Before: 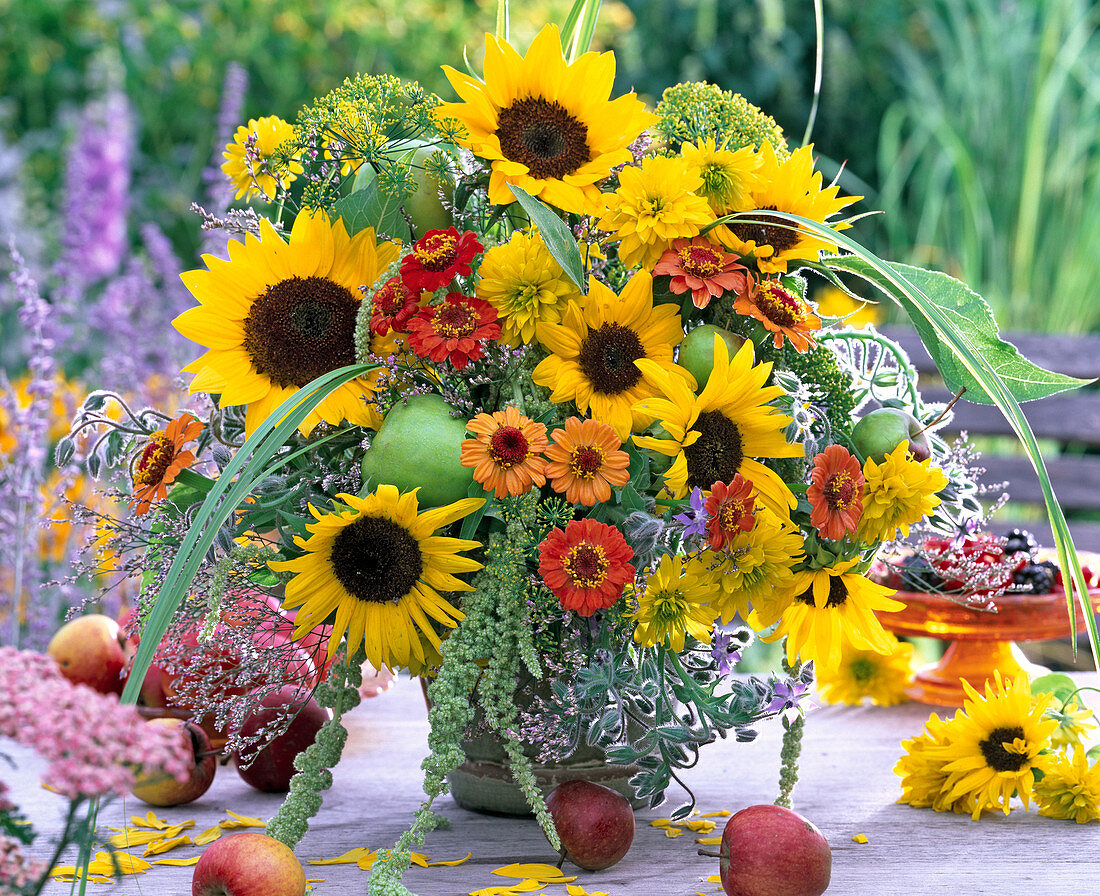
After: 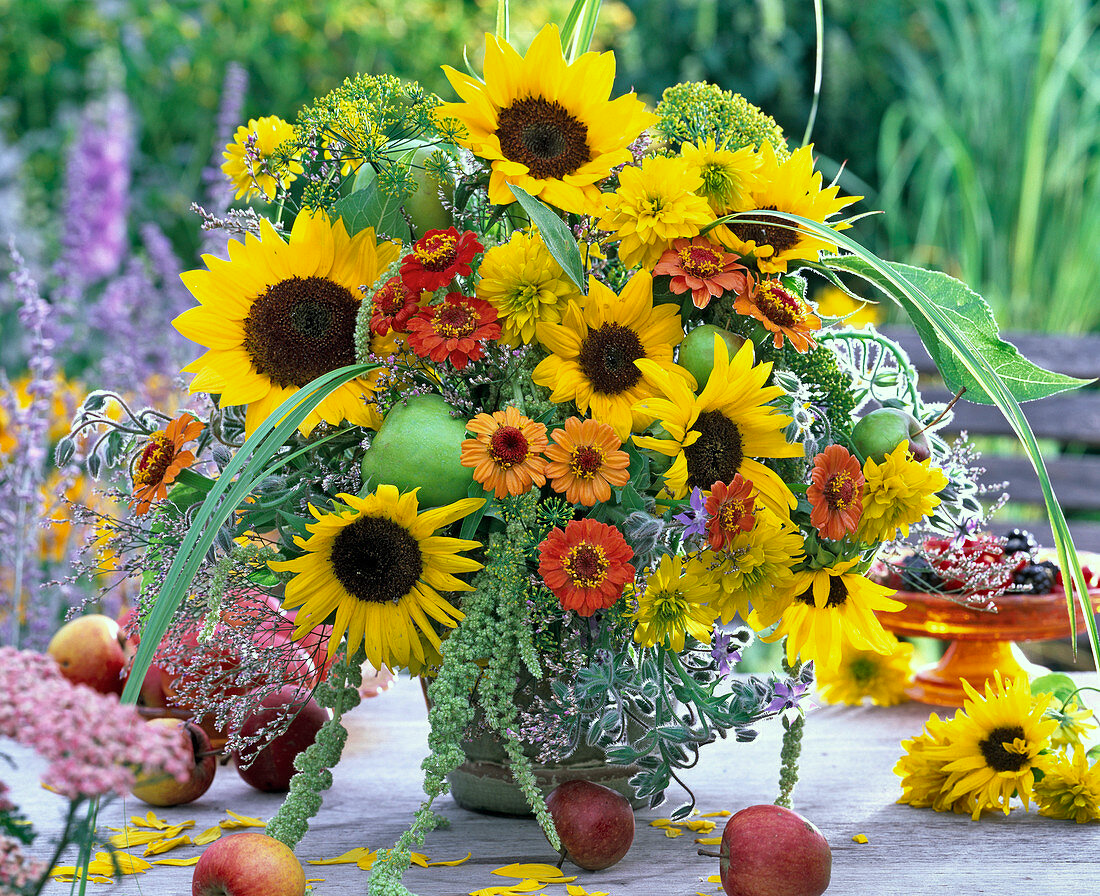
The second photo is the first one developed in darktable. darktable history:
shadows and highlights: low approximation 0.01, soften with gaussian
color correction: highlights a* -8, highlights b* 3.1
